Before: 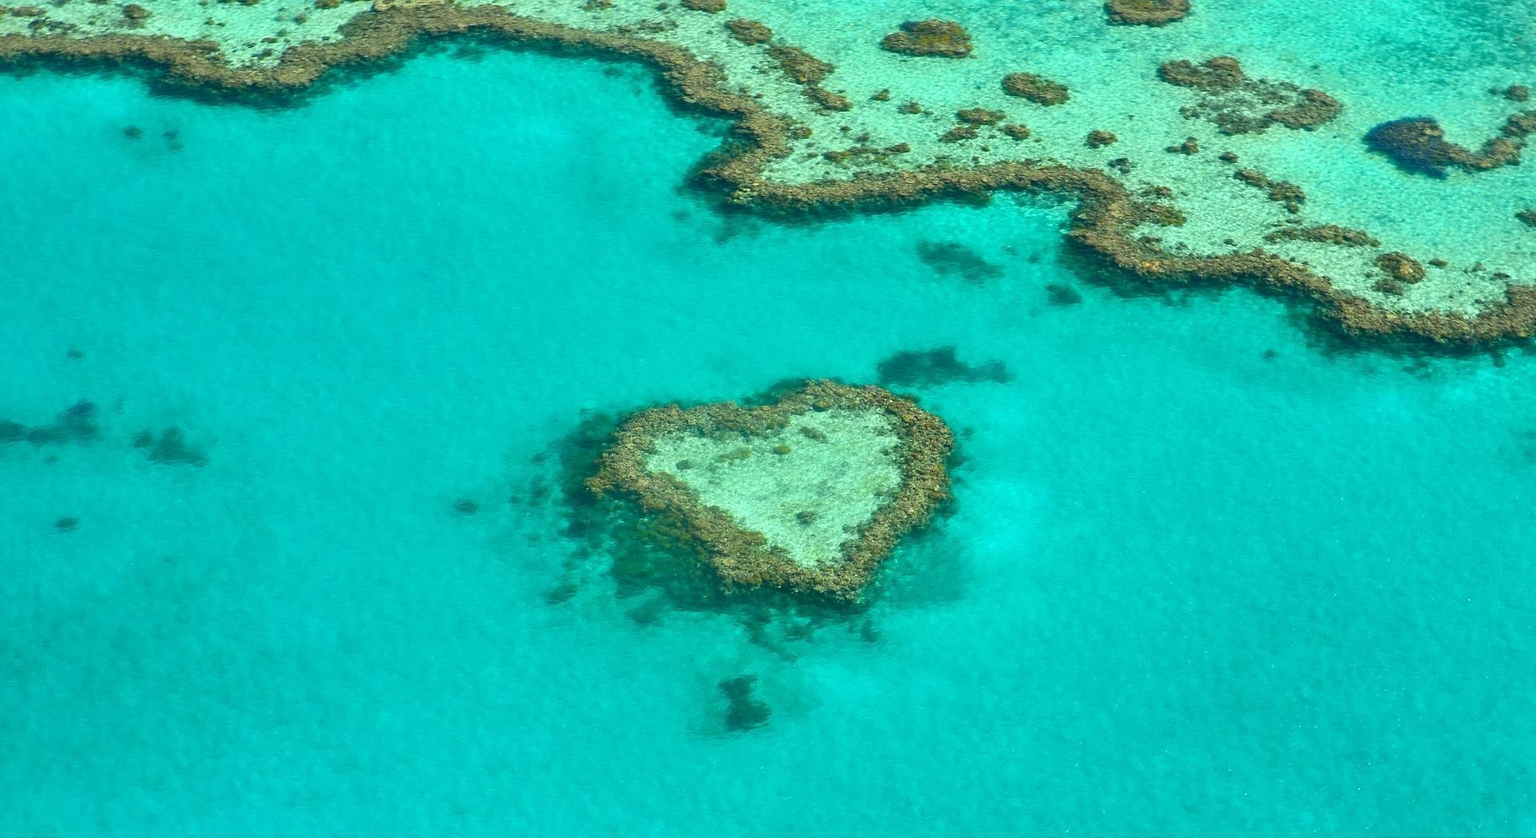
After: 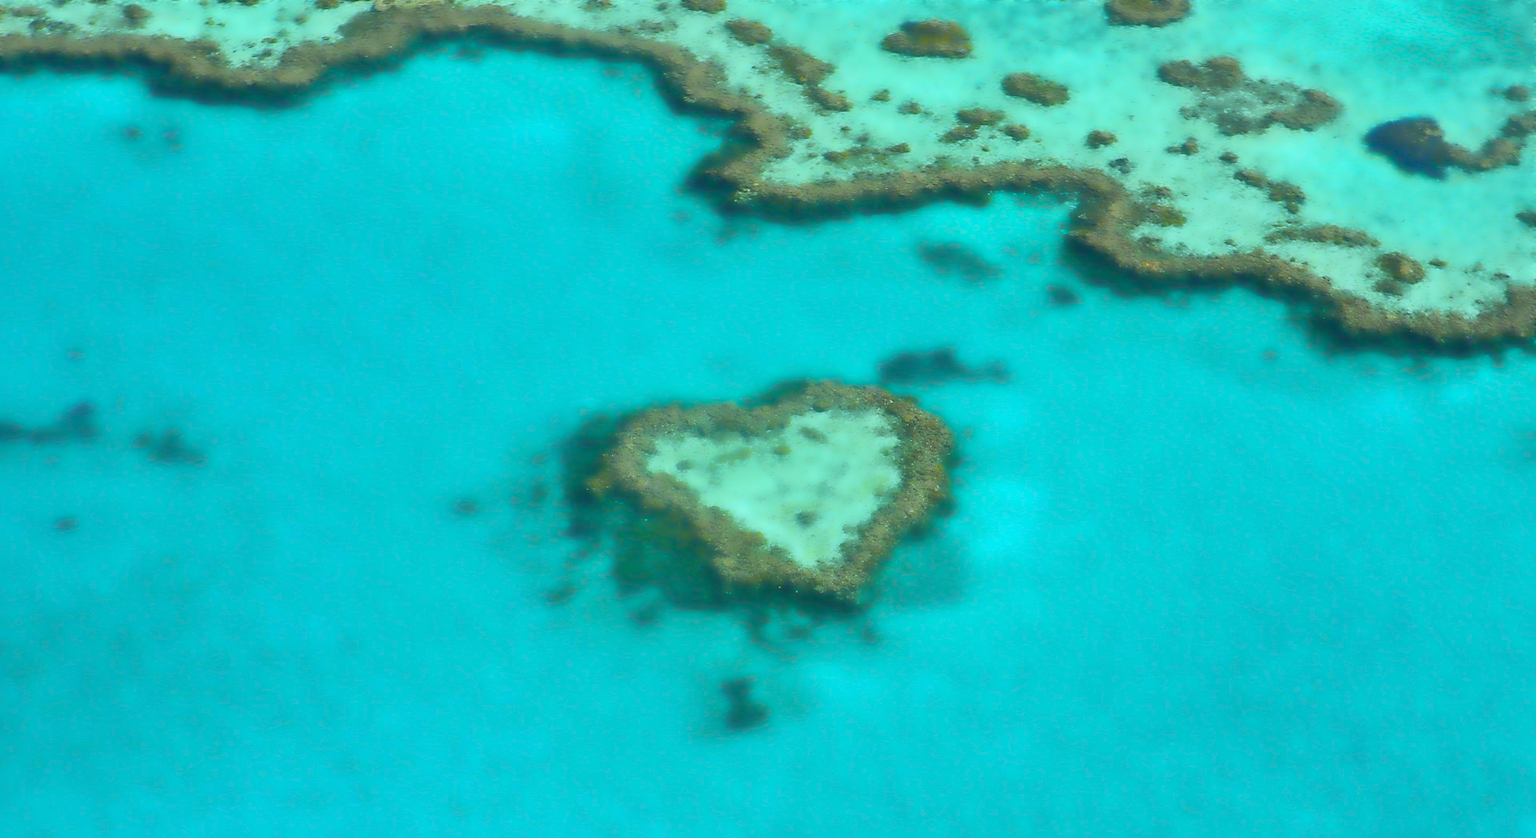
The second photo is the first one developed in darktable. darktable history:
white balance: red 0.924, blue 1.095
lowpass: radius 4, soften with bilateral filter, unbound 0
tone equalizer: on, module defaults
